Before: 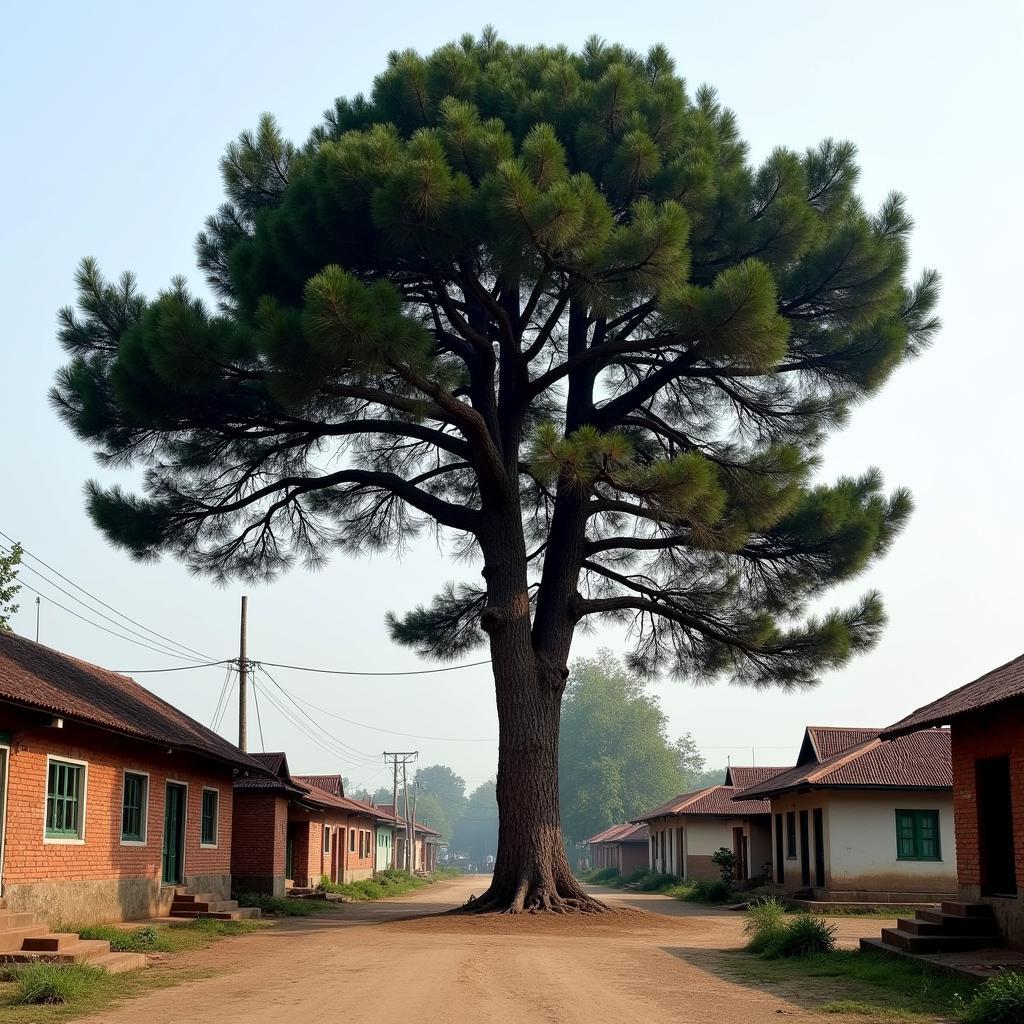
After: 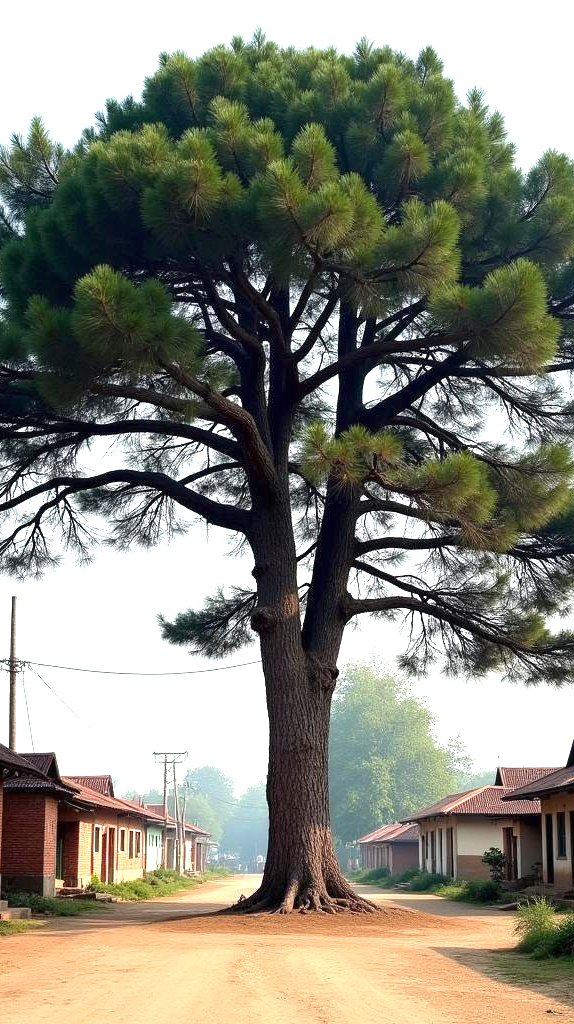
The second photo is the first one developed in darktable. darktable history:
levels: gray 50.81%, white 90.72%
crop and rotate: left 22.494%, right 21.449%
exposure: black level correction 0, exposure 1.199 EV, compensate exposure bias true, compensate highlight preservation false
